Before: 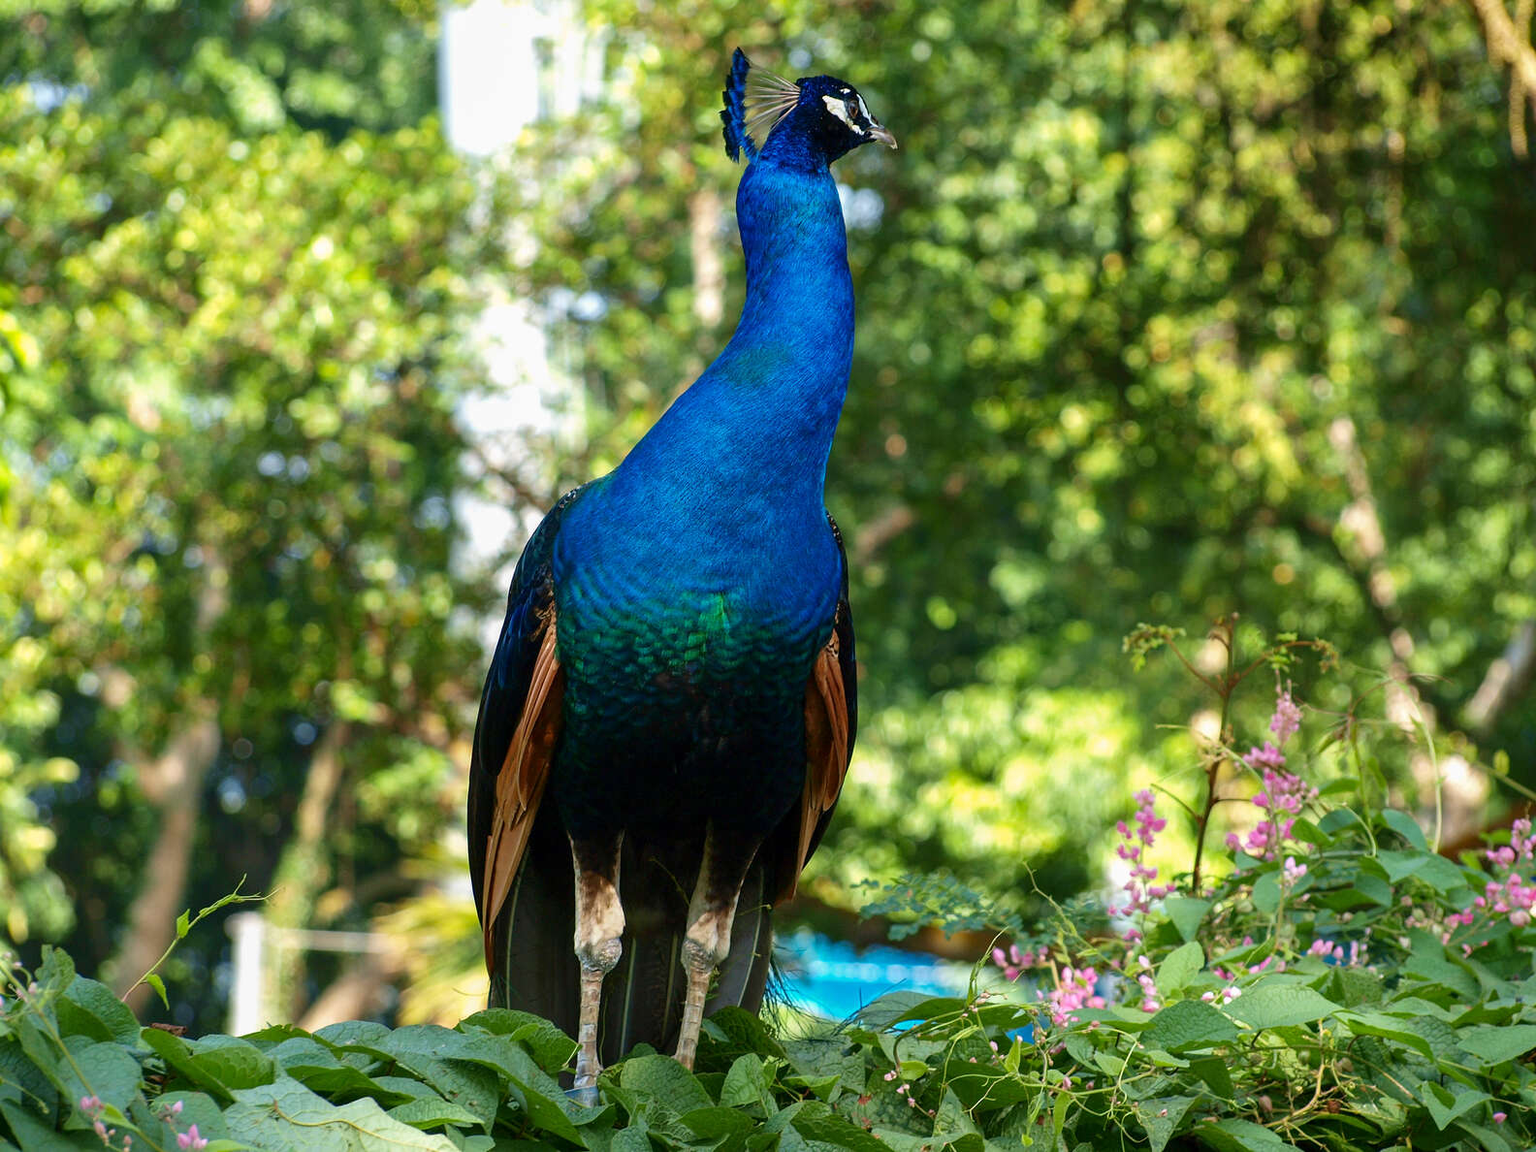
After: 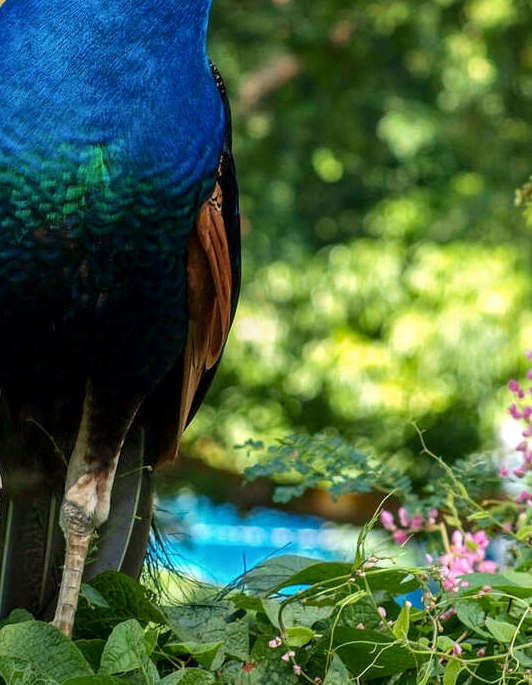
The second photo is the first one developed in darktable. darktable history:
crop: left 40.652%, top 39.358%, right 25.756%, bottom 2.909%
local contrast: on, module defaults
